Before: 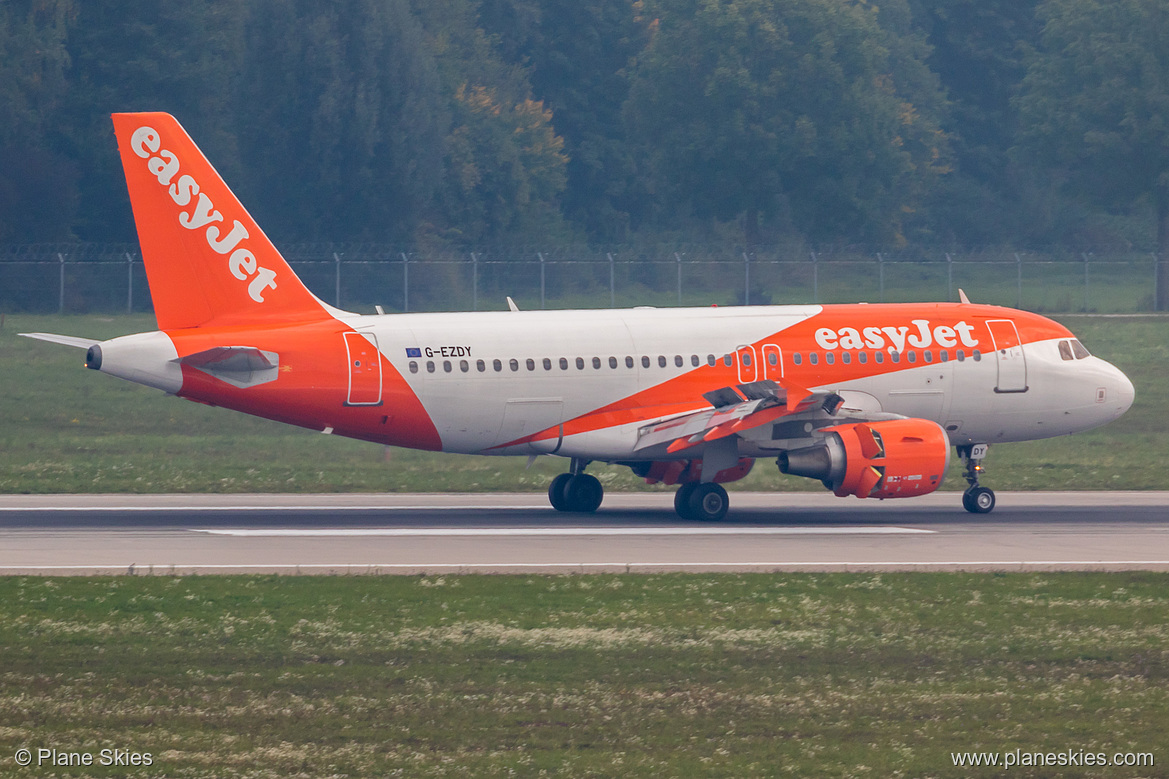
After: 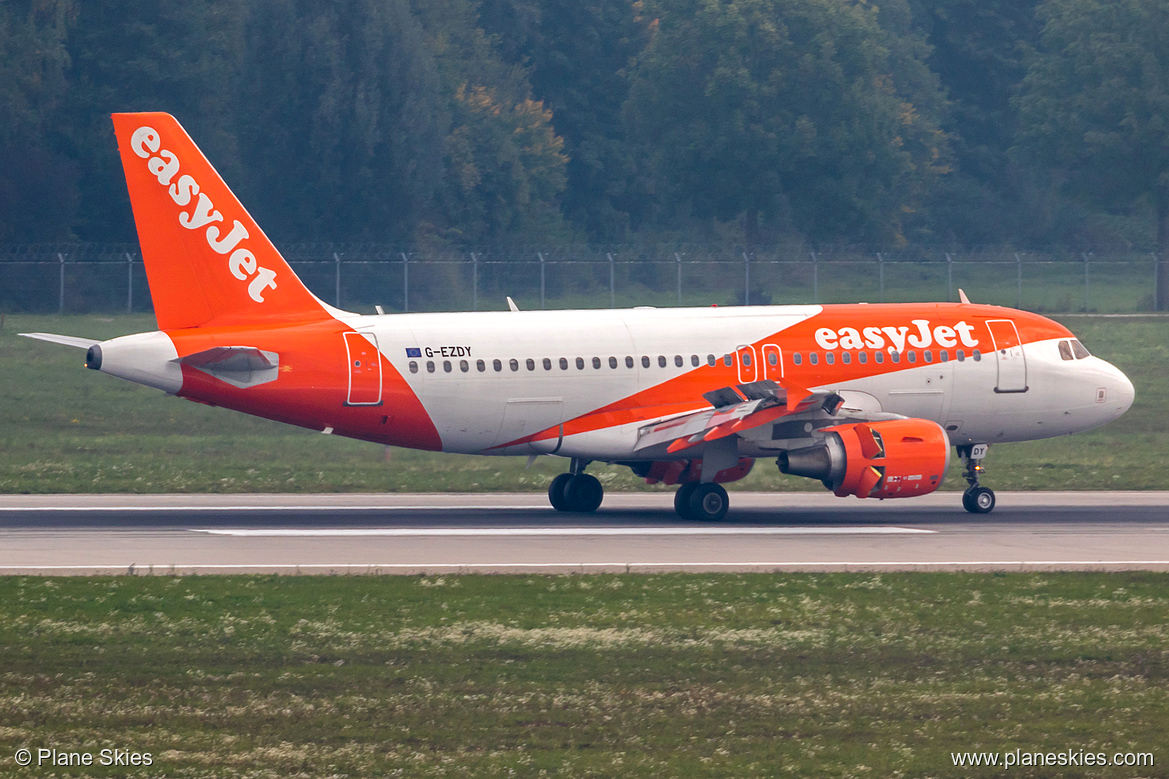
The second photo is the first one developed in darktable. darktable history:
color balance rgb: shadows lift › luminance -9.409%, perceptual saturation grading › global saturation 12.212%, contrast 15.601%
